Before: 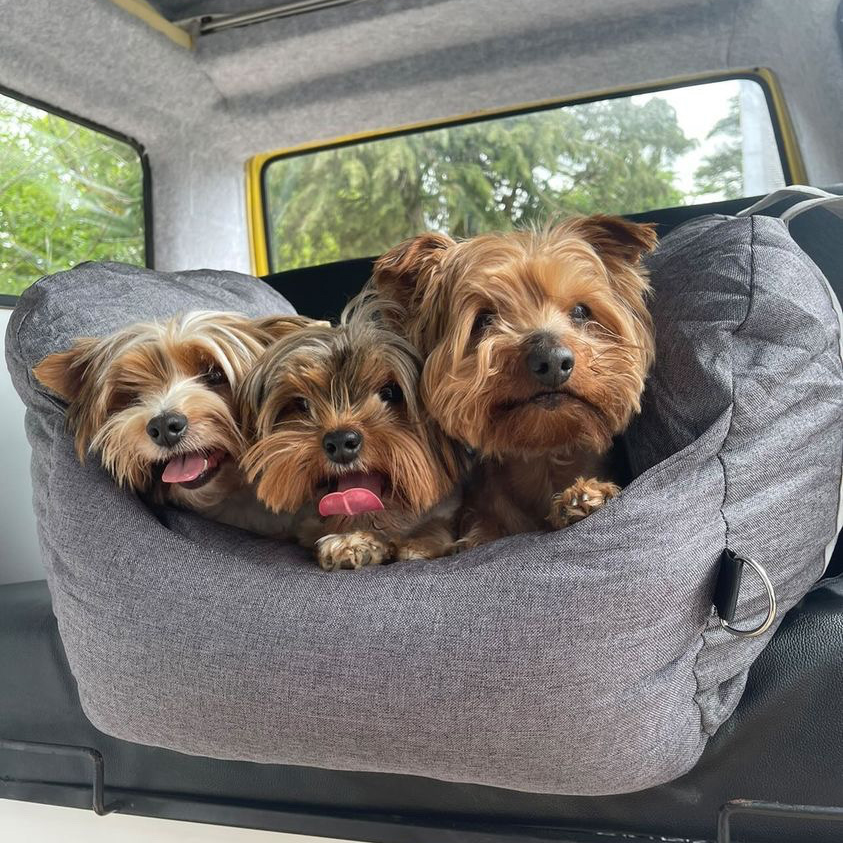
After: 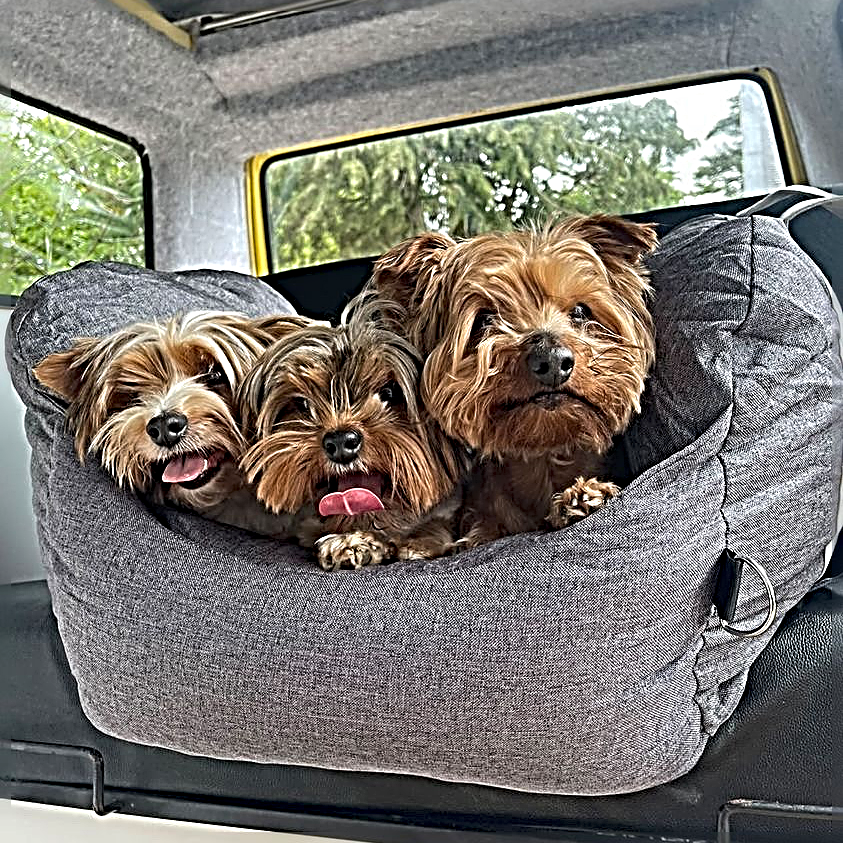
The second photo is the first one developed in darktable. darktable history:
sharpen: radius 4.016, amount 1.987
haze removal: adaptive false
